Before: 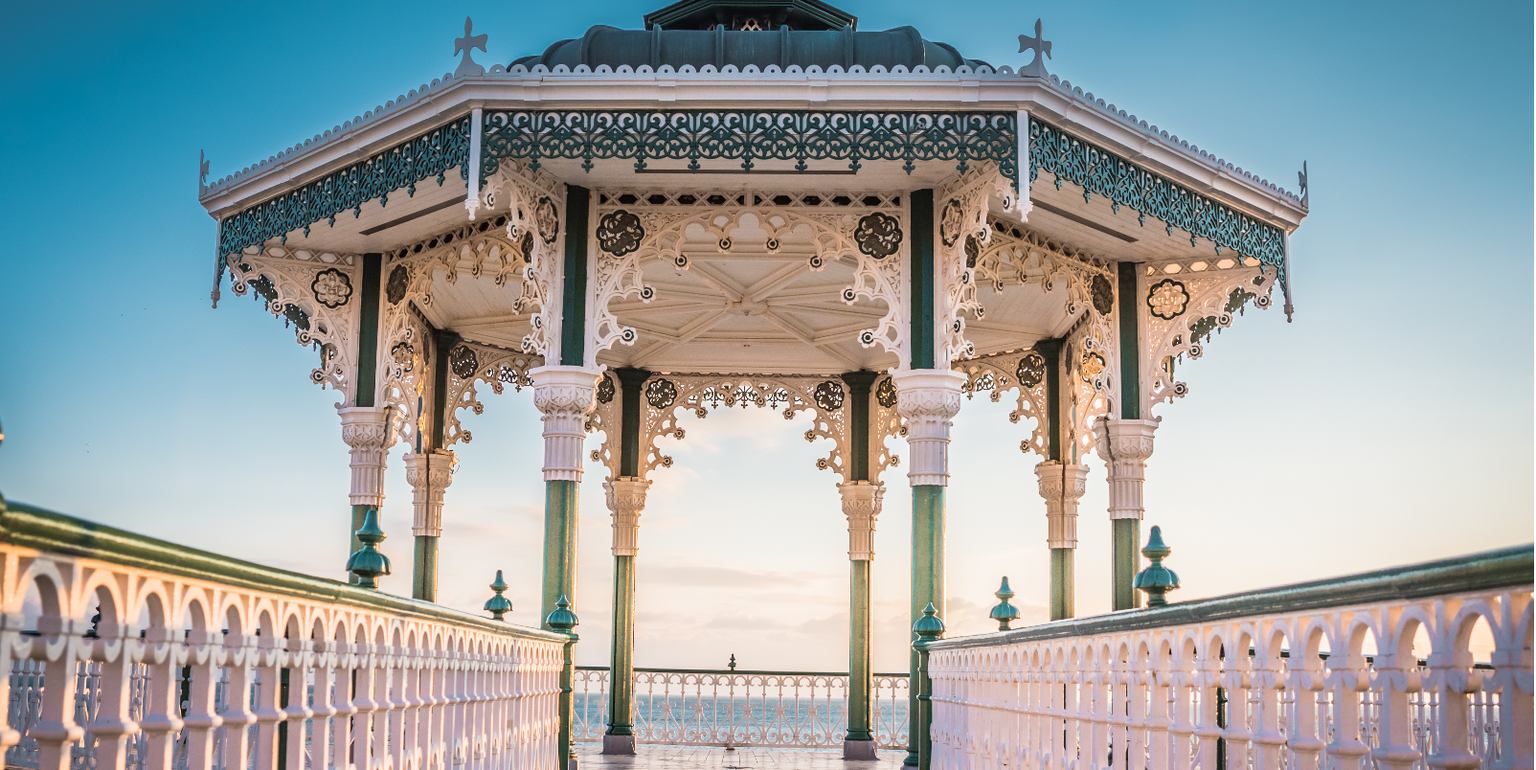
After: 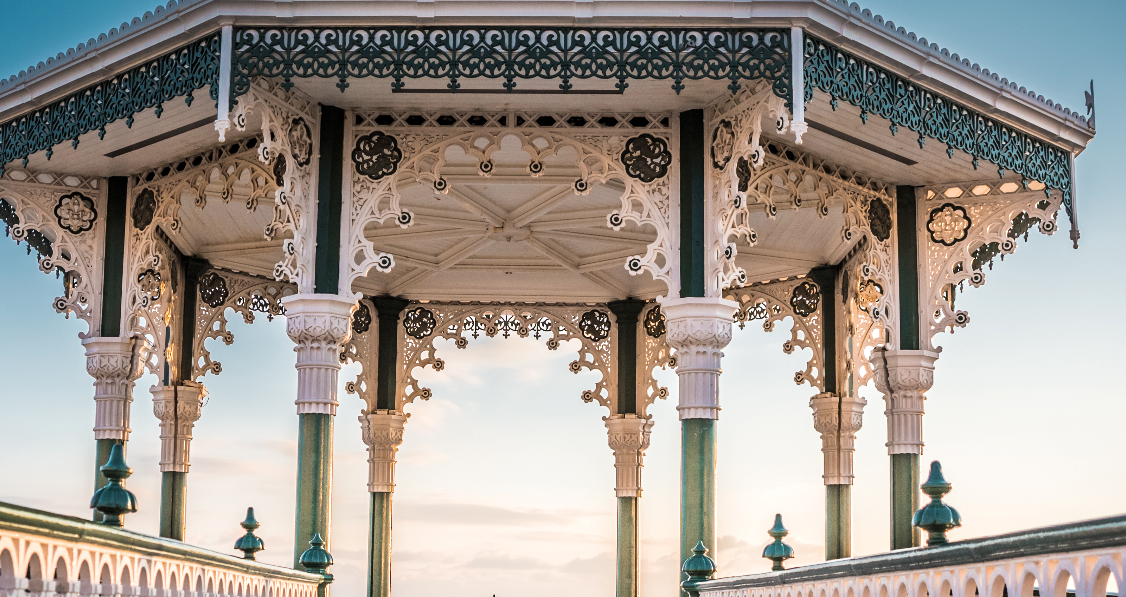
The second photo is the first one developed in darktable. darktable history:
crop and rotate: left 16.9%, top 10.949%, right 12.84%, bottom 14.687%
levels: levels [0.029, 0.545, 0.971]
